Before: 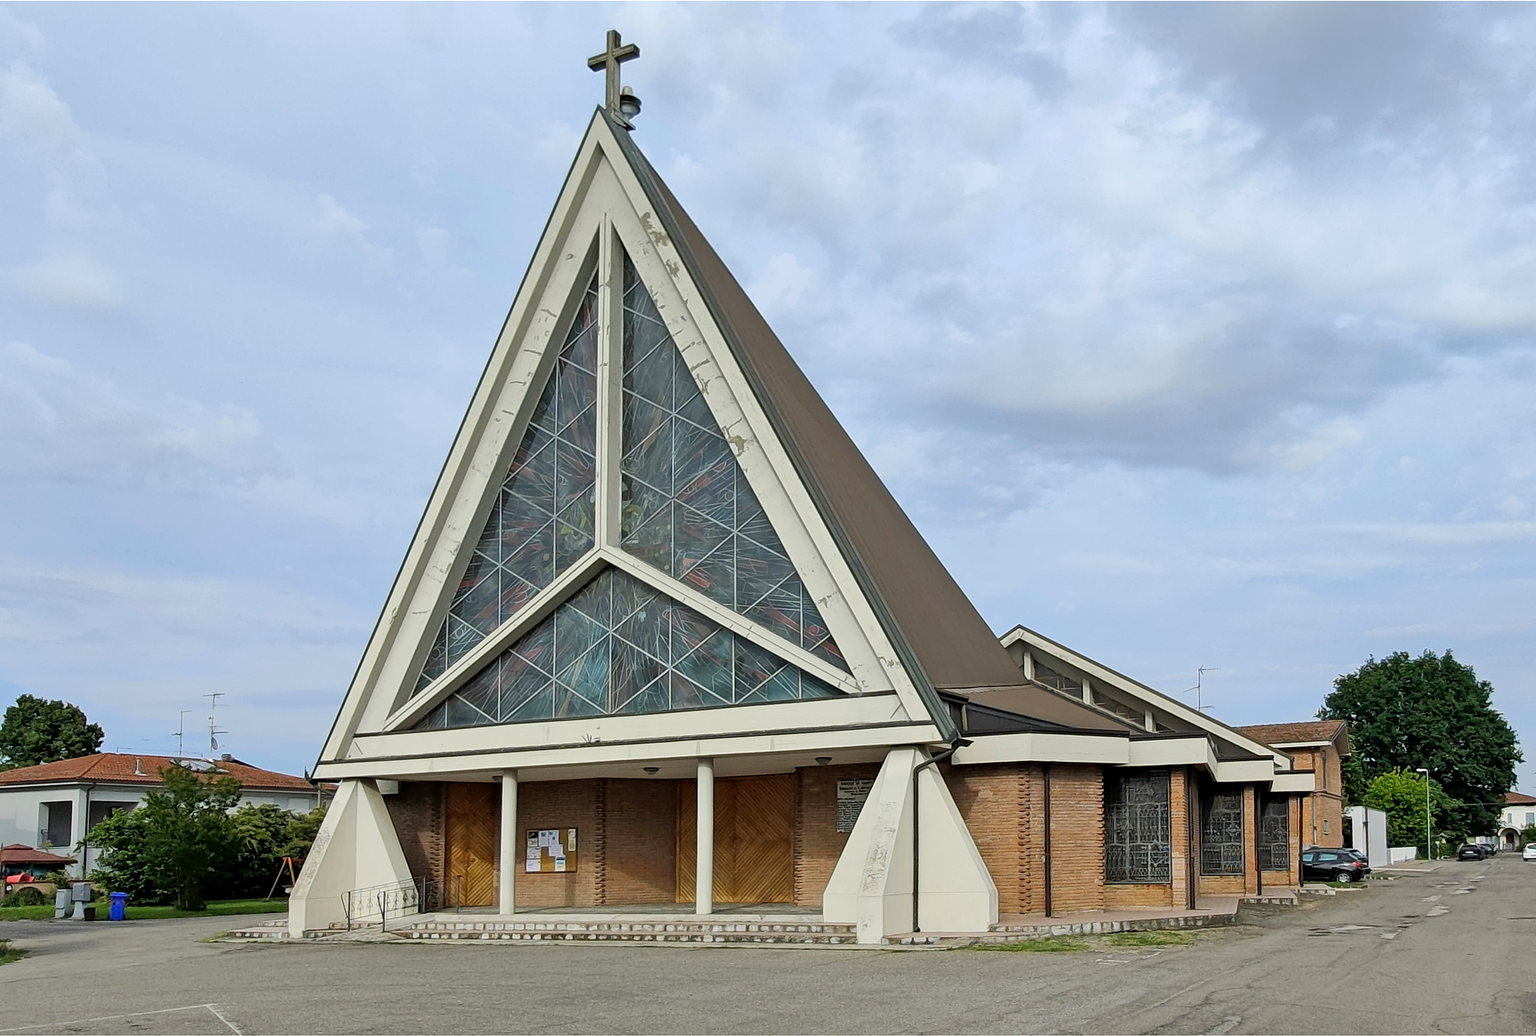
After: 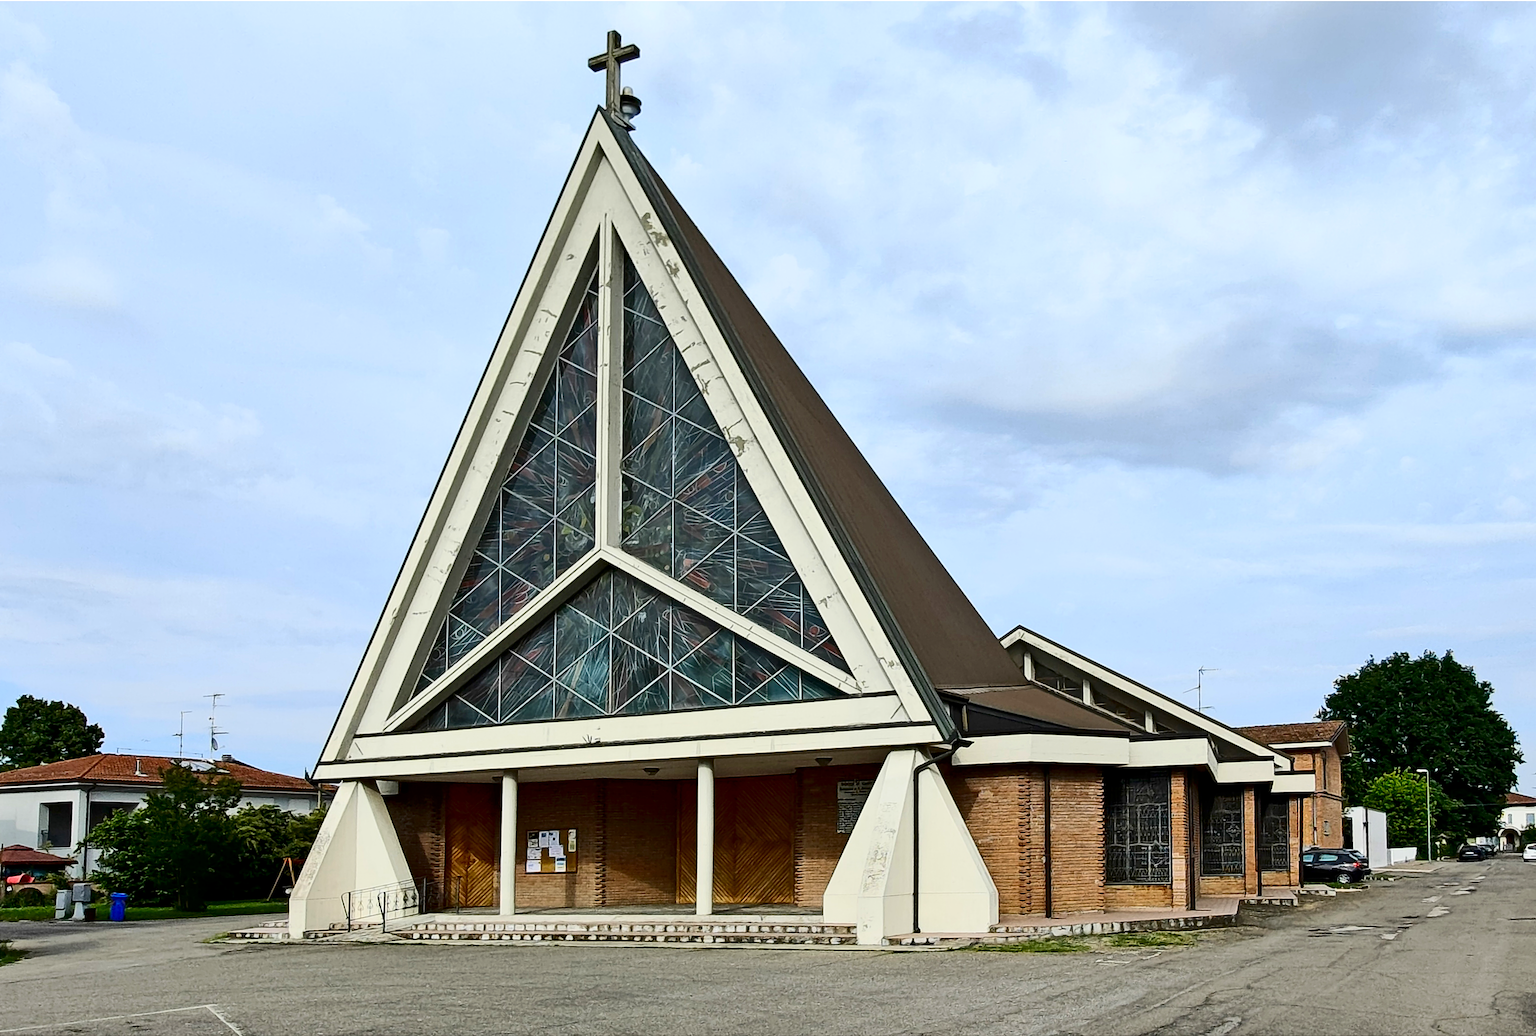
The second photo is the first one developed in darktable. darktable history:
contrast brightness saturation: contrast 0.32, brightness -0.08, saturation 0.17
tone equalizer: on, module defaults
